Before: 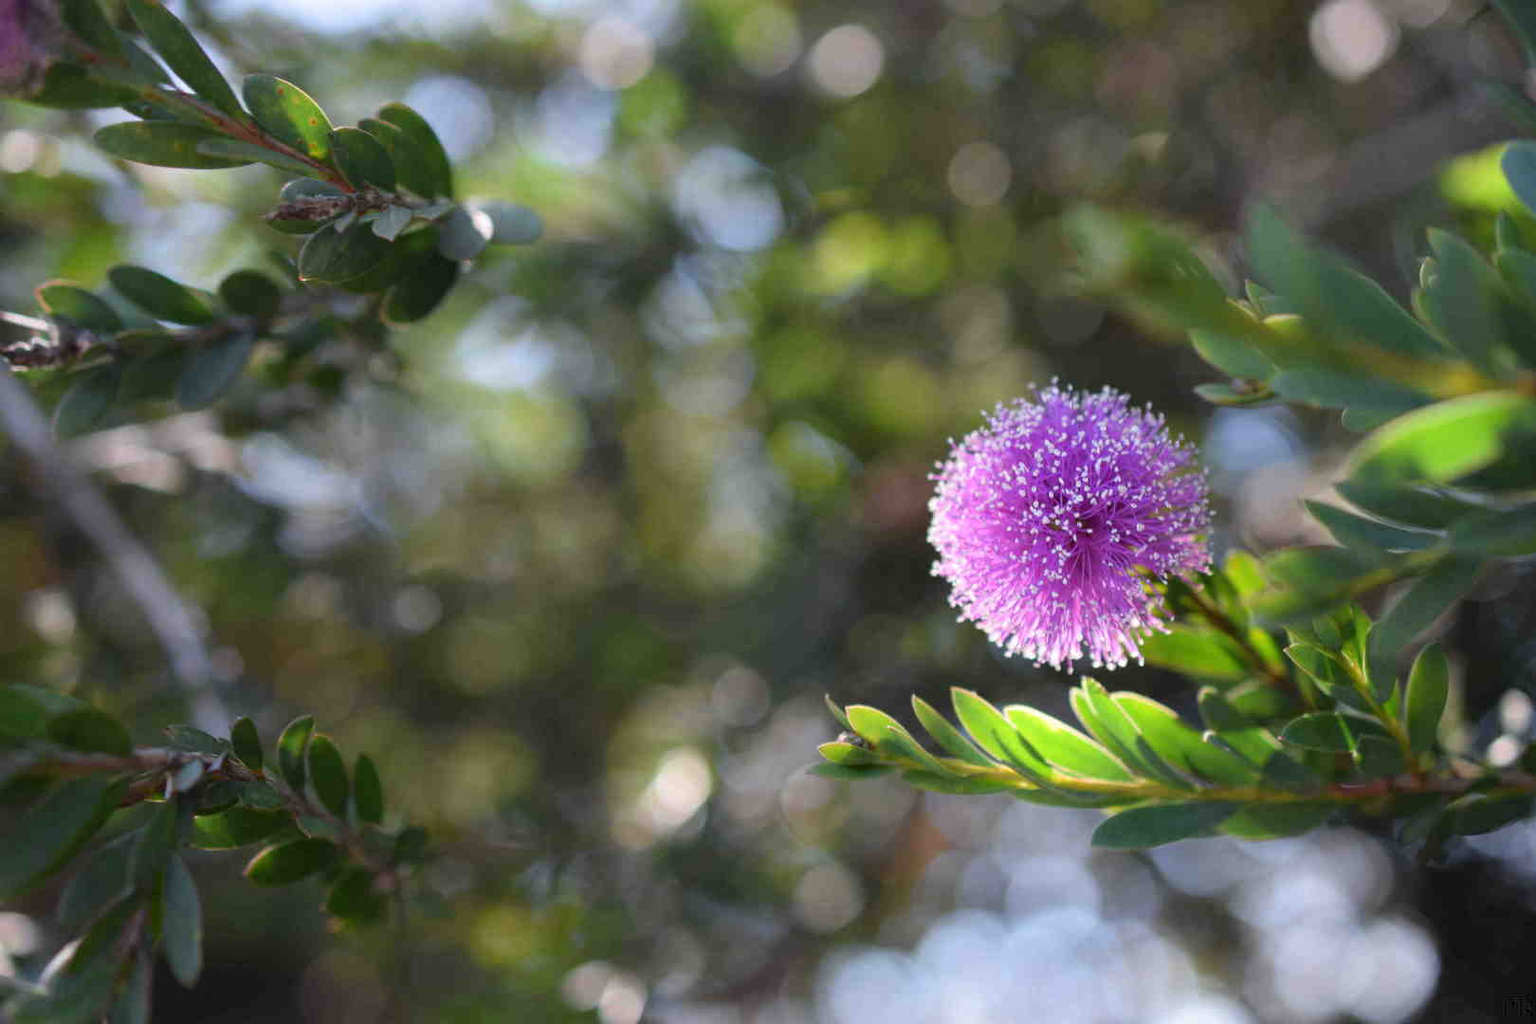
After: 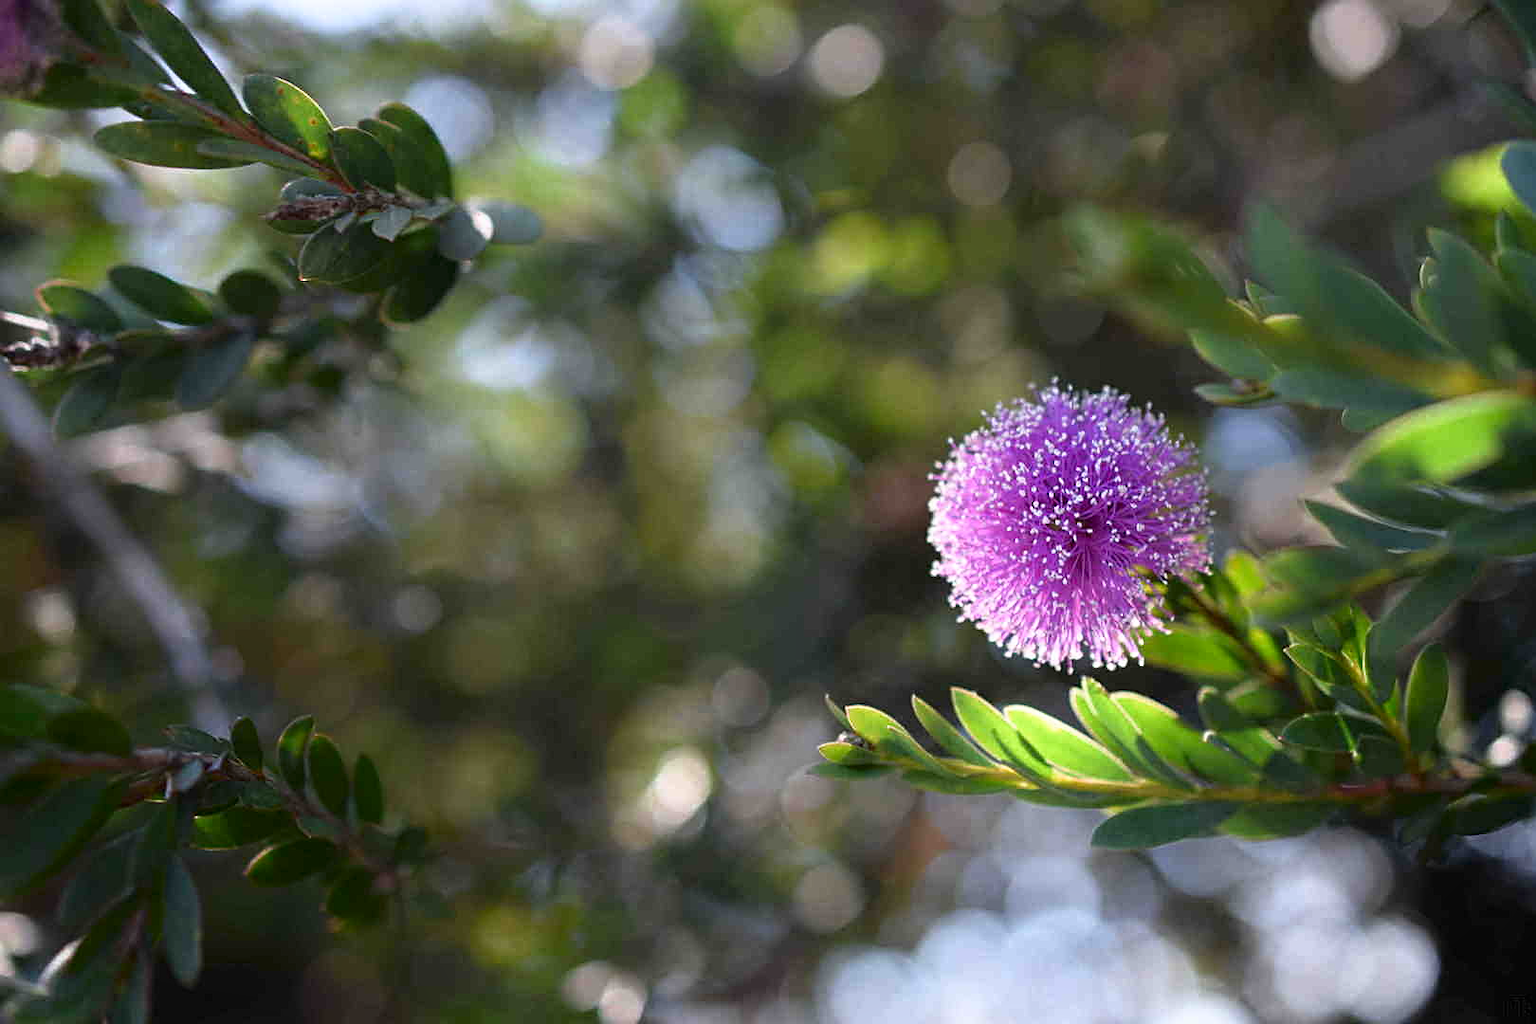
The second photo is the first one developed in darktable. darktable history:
sharpen: on, module defaults
shadows and highlights: shadows -62.32, white point adjustment -5.22, highlights 61.59
